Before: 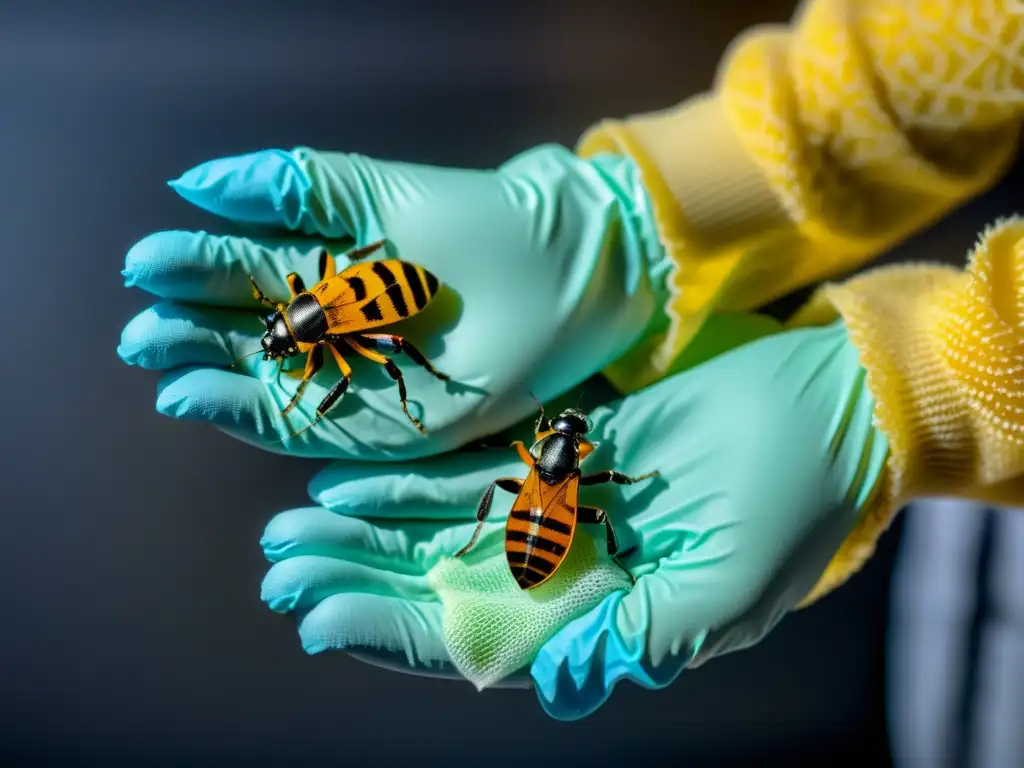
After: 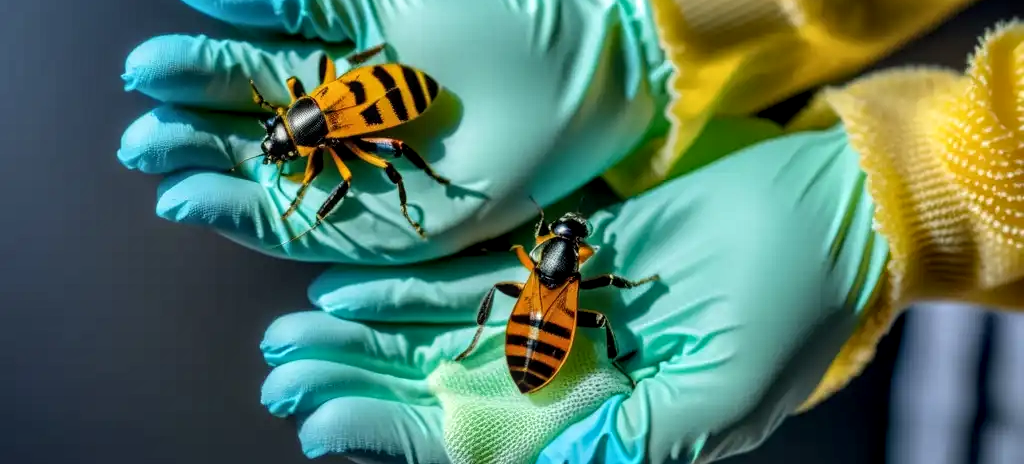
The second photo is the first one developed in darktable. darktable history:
local contrast: detail 130%
crop and rotate: top 25.568%, bottom 14.004%
